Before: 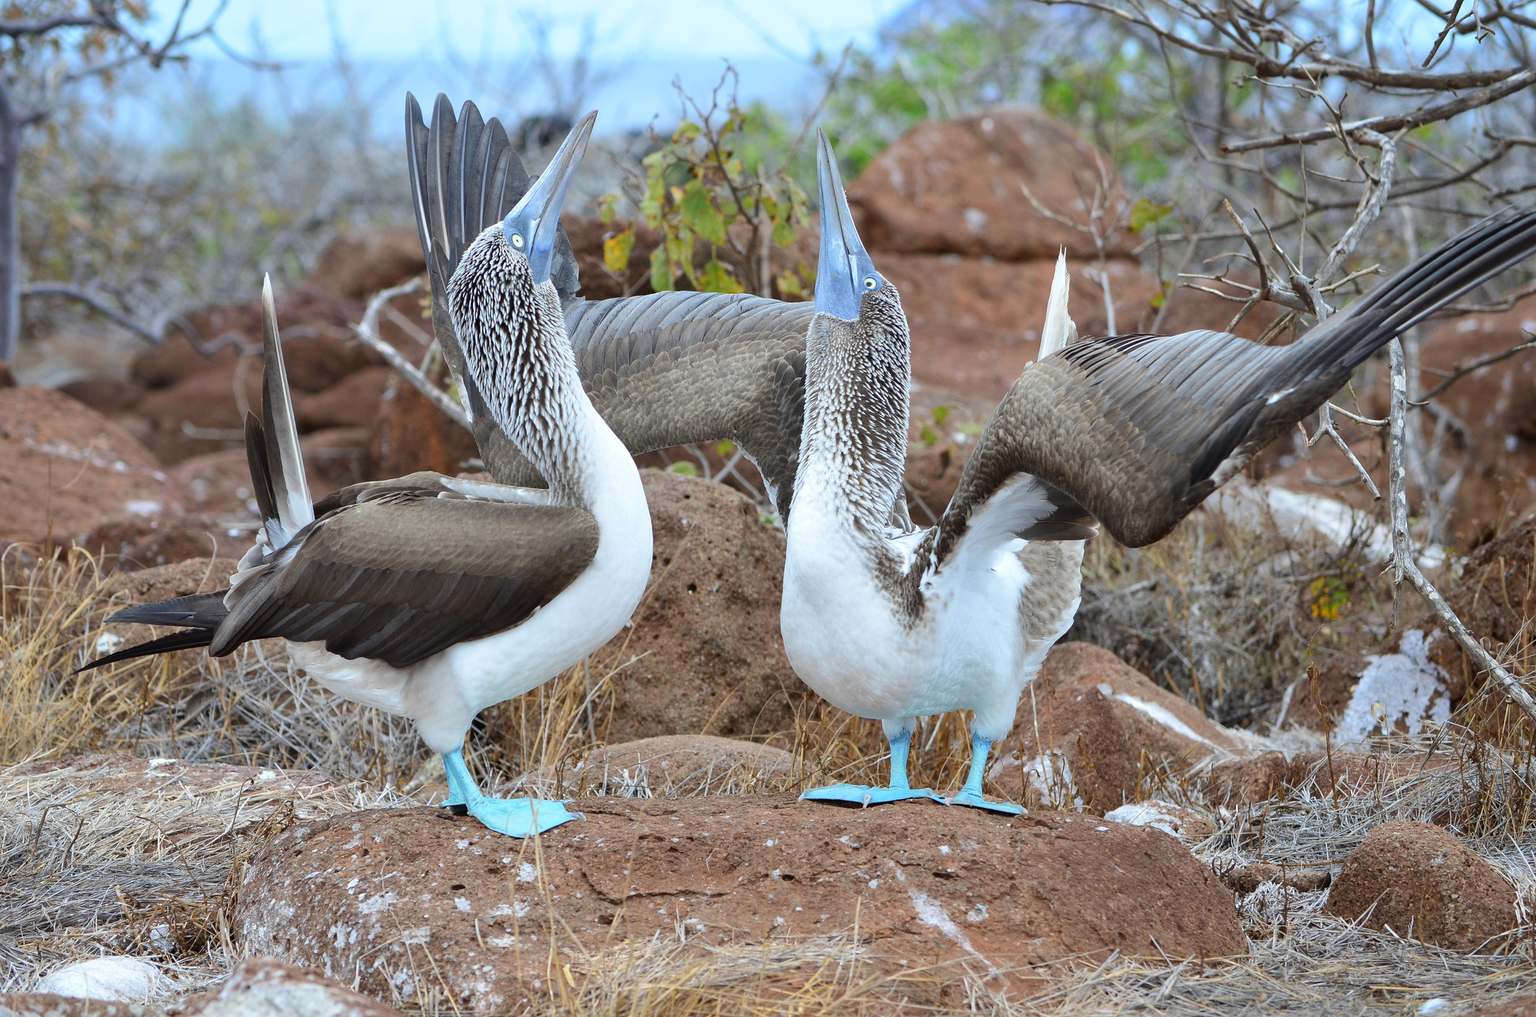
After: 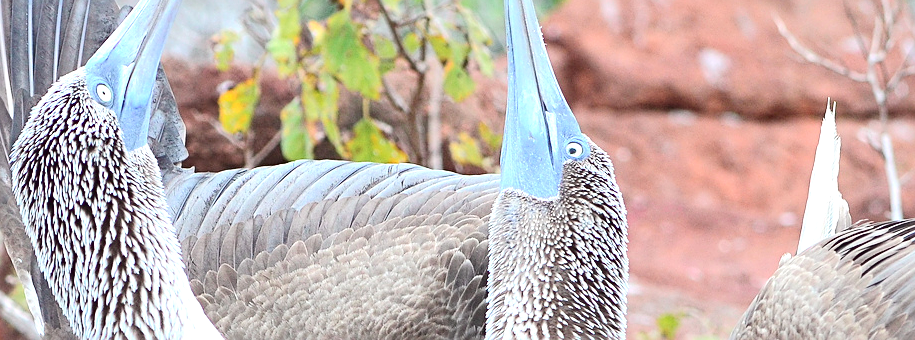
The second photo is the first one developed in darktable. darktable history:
tone curve: curves: ch0 [(0, 0.023) (0.184, 0.168) (0.491, 0.519) (0.748, 0.765) (1, 0.919)]; ch1 [(0, 0) (0.179, 0.173) (0.322, 0.32) (0.424, 0.424) (0.496, 0.501) (0.563, 0.586) (0.761, 0.803) (1, 1)]; ch2 [(0, 0) (0.434, 0.447) (0.483, 0.487) (0.557, 0.541) (0.697, 0.68) (1, 1)], color space Lab, independent channels, preserve colors none
sharpen: on, module defaults
crop: left 28.64%, top 16.832%, right 26.637%, bottom 58.055%
exposure: exposure 1.2 EV, compensate highlight preservation false
